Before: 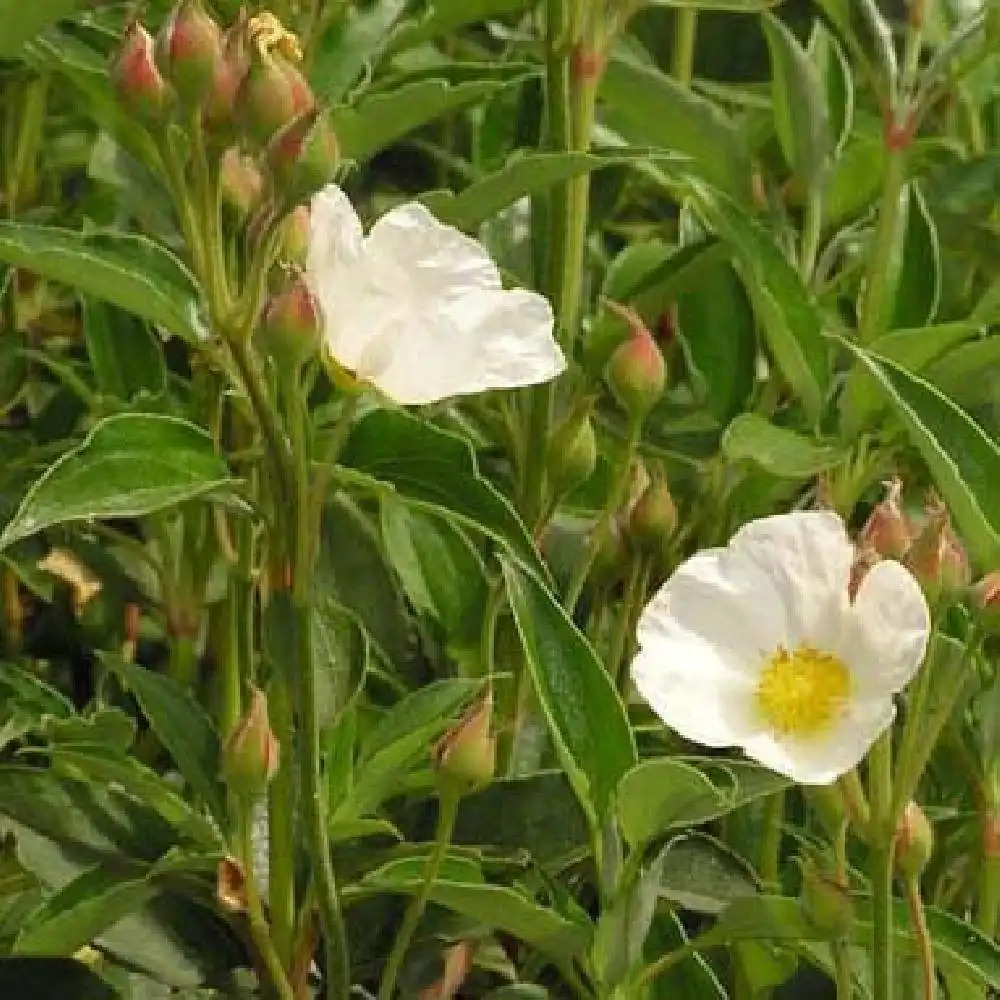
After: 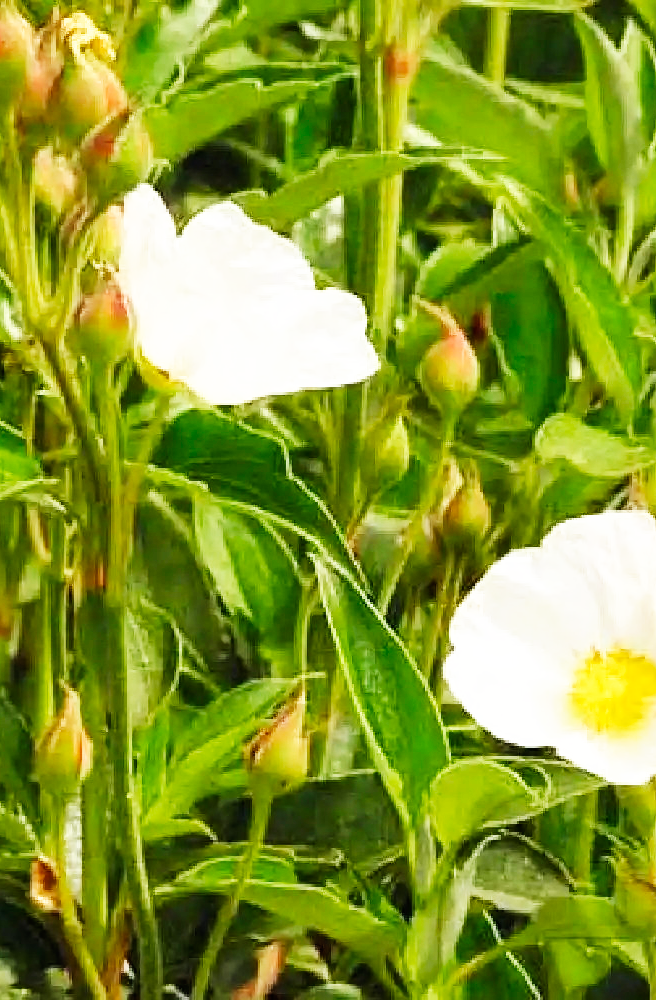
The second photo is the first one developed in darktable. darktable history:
base curve: curves: ch0 [(0, 0) (0.007, 0.004) (0.027, 0.03) (0.046, 0.07) (0.207, 0.54) (0.442, 0.872) (0.673, 0.972) (1, 1)], preserve colors none
crop and rotate: left 18.758%, right 15.64%
